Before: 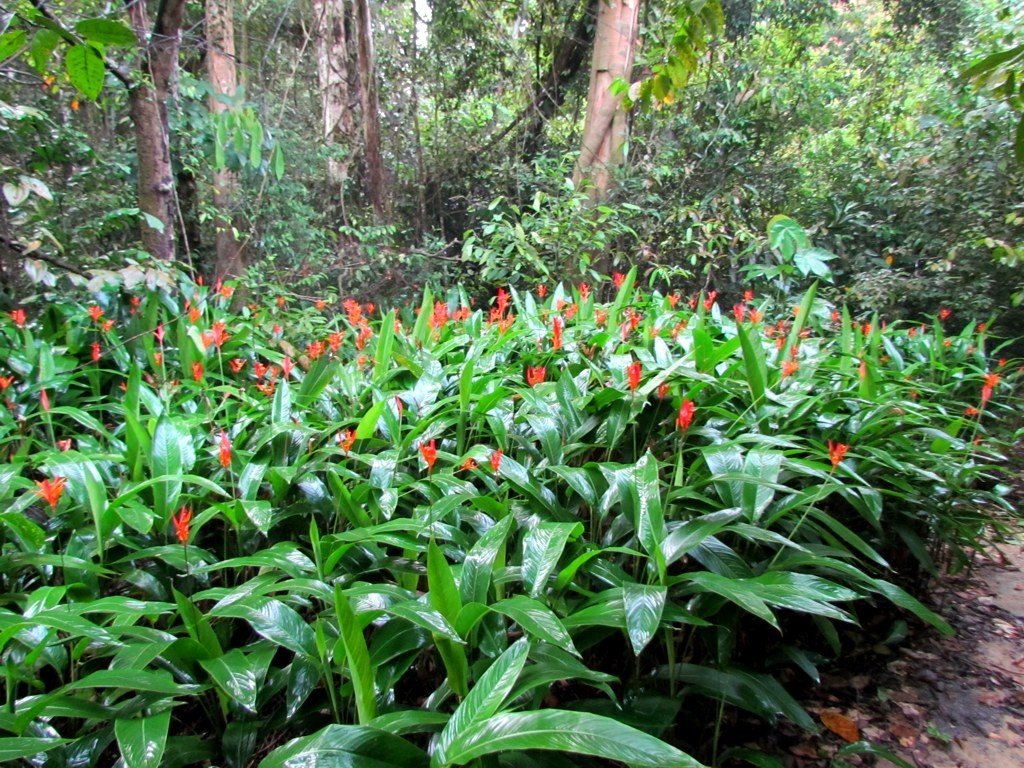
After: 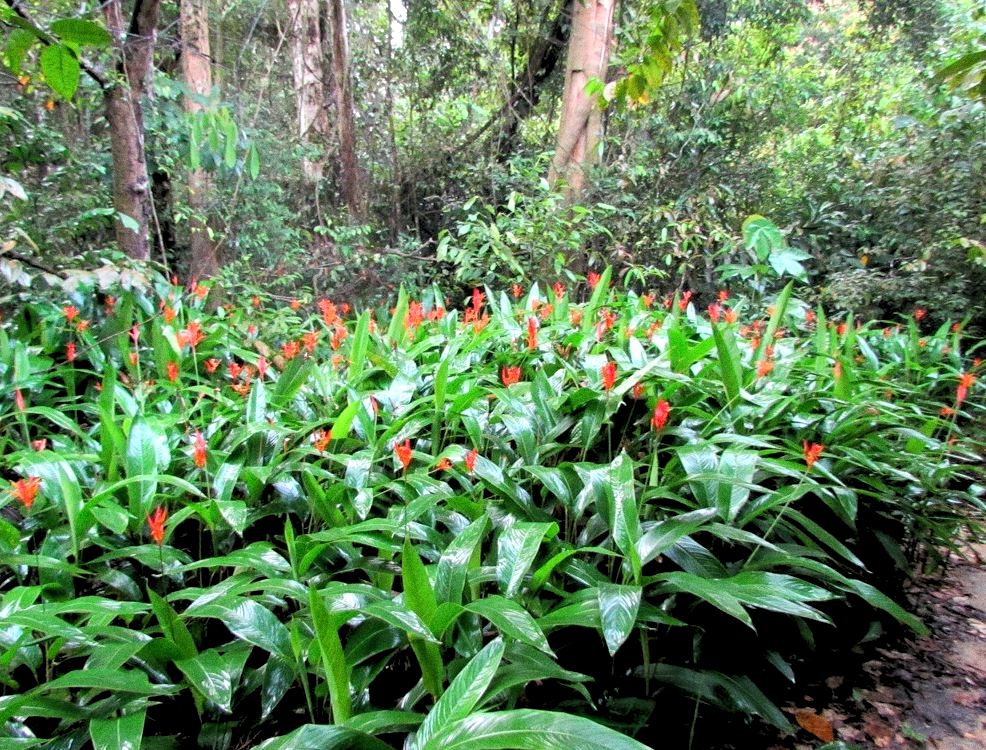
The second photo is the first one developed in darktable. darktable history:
grain: coarseness 8.68 ISO, strength 31.94%
color balance rgb: global vibrance 0.5%
crop and rotate: left 2.536%, right 1.107%, bottom 2.246%
rgb levels: levels [[0.013, 0.434, 0.89], [0, 0.5, 1], [0, 0.5, 1]]
